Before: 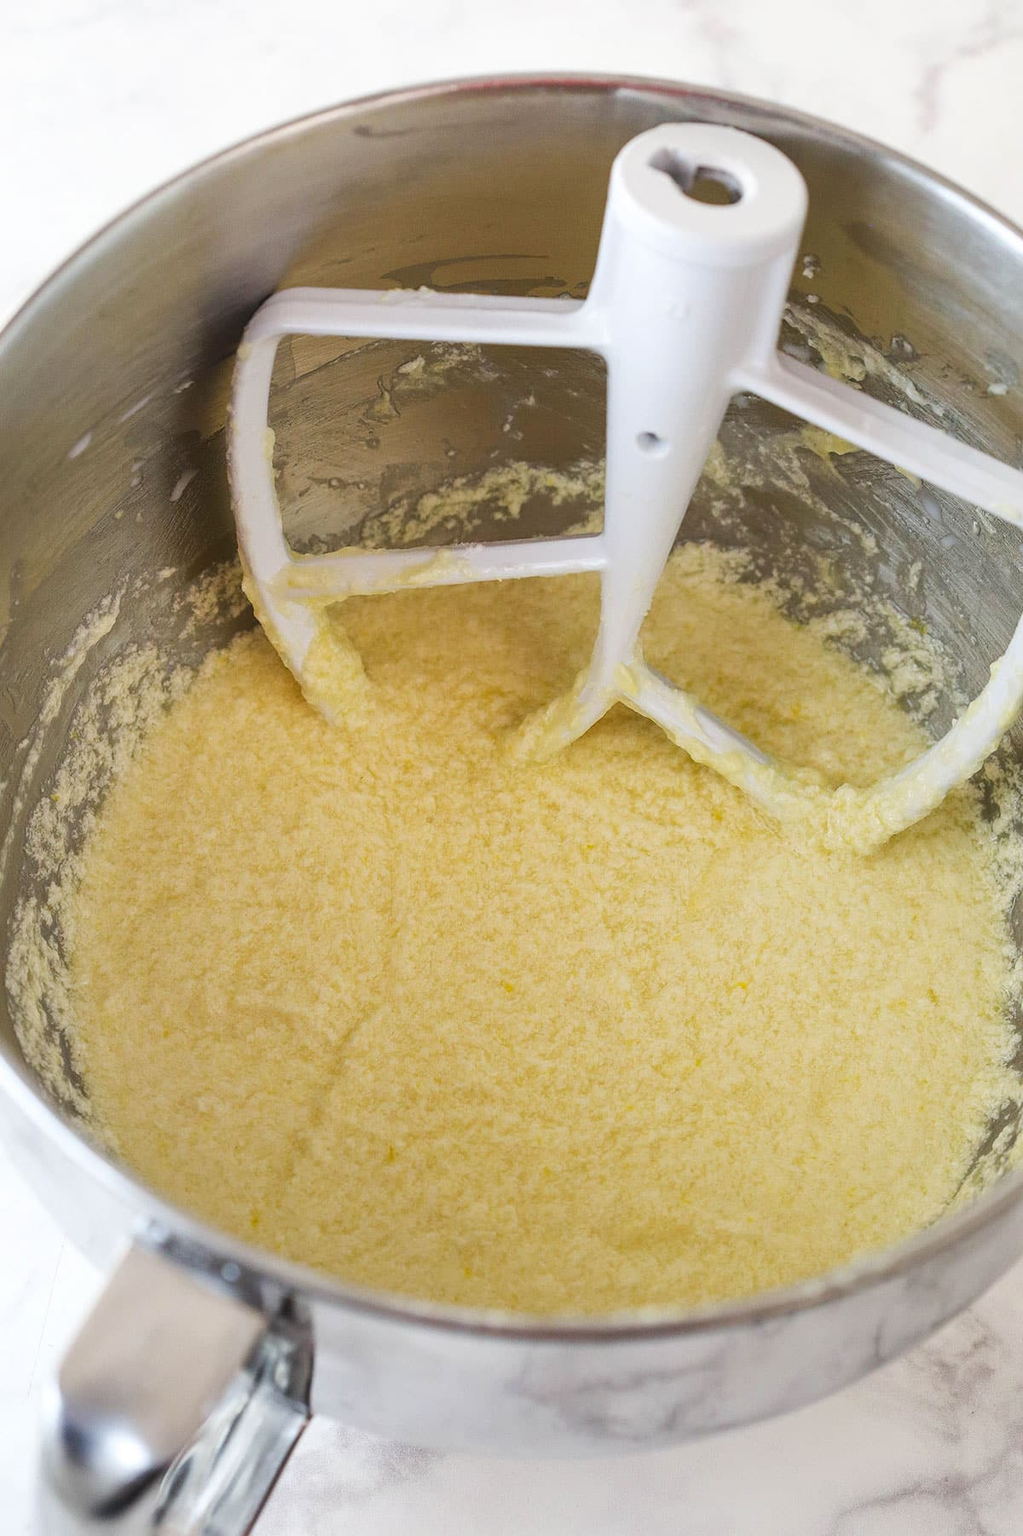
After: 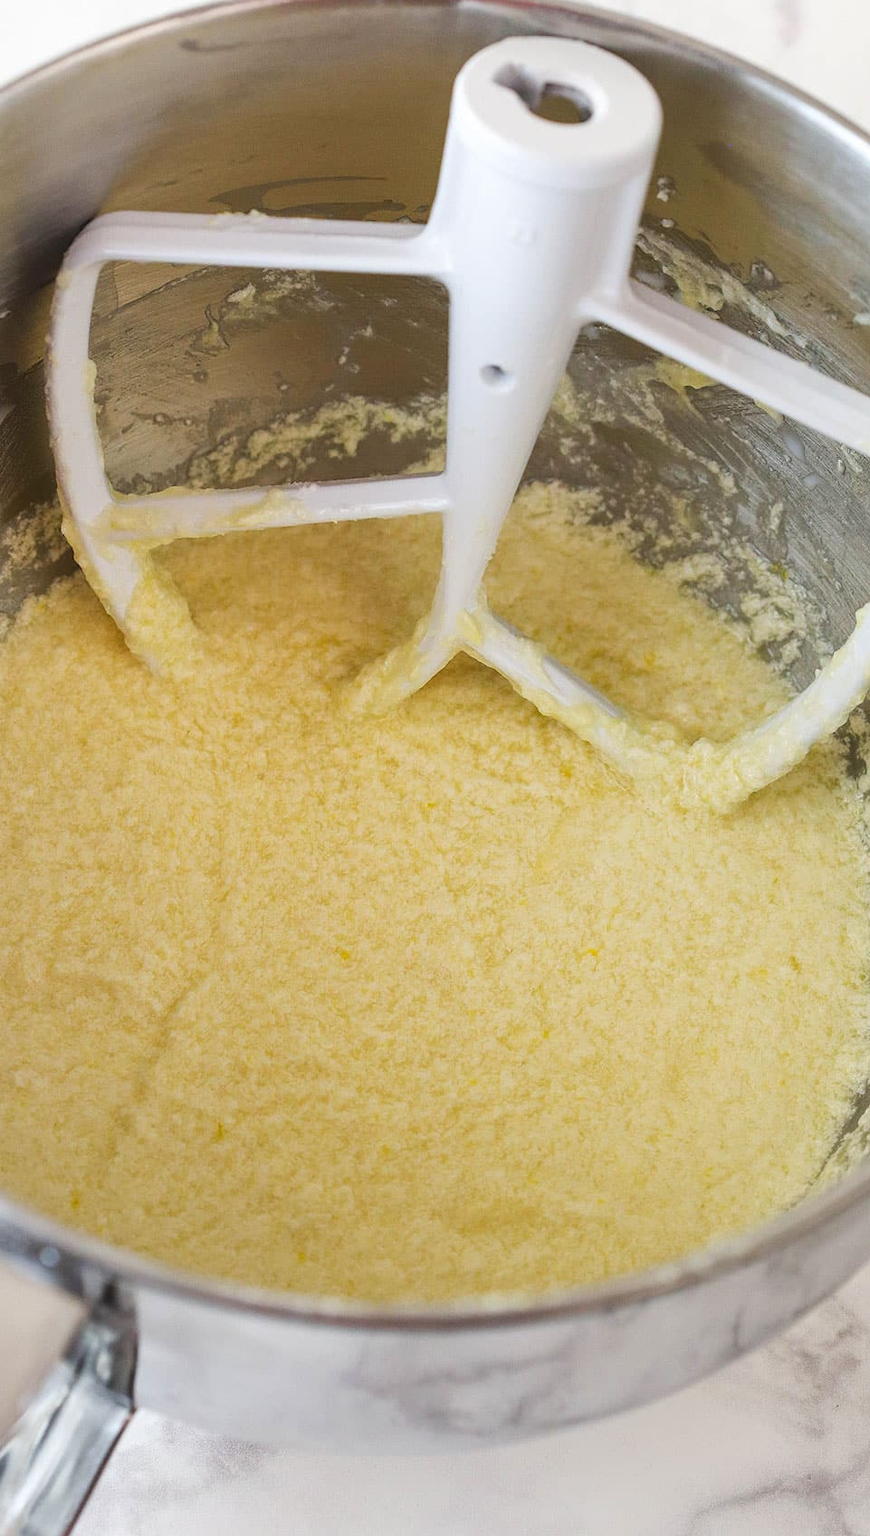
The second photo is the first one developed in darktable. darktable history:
crop and rotate: left 18.01%, top 5.787%, right 1.764%
